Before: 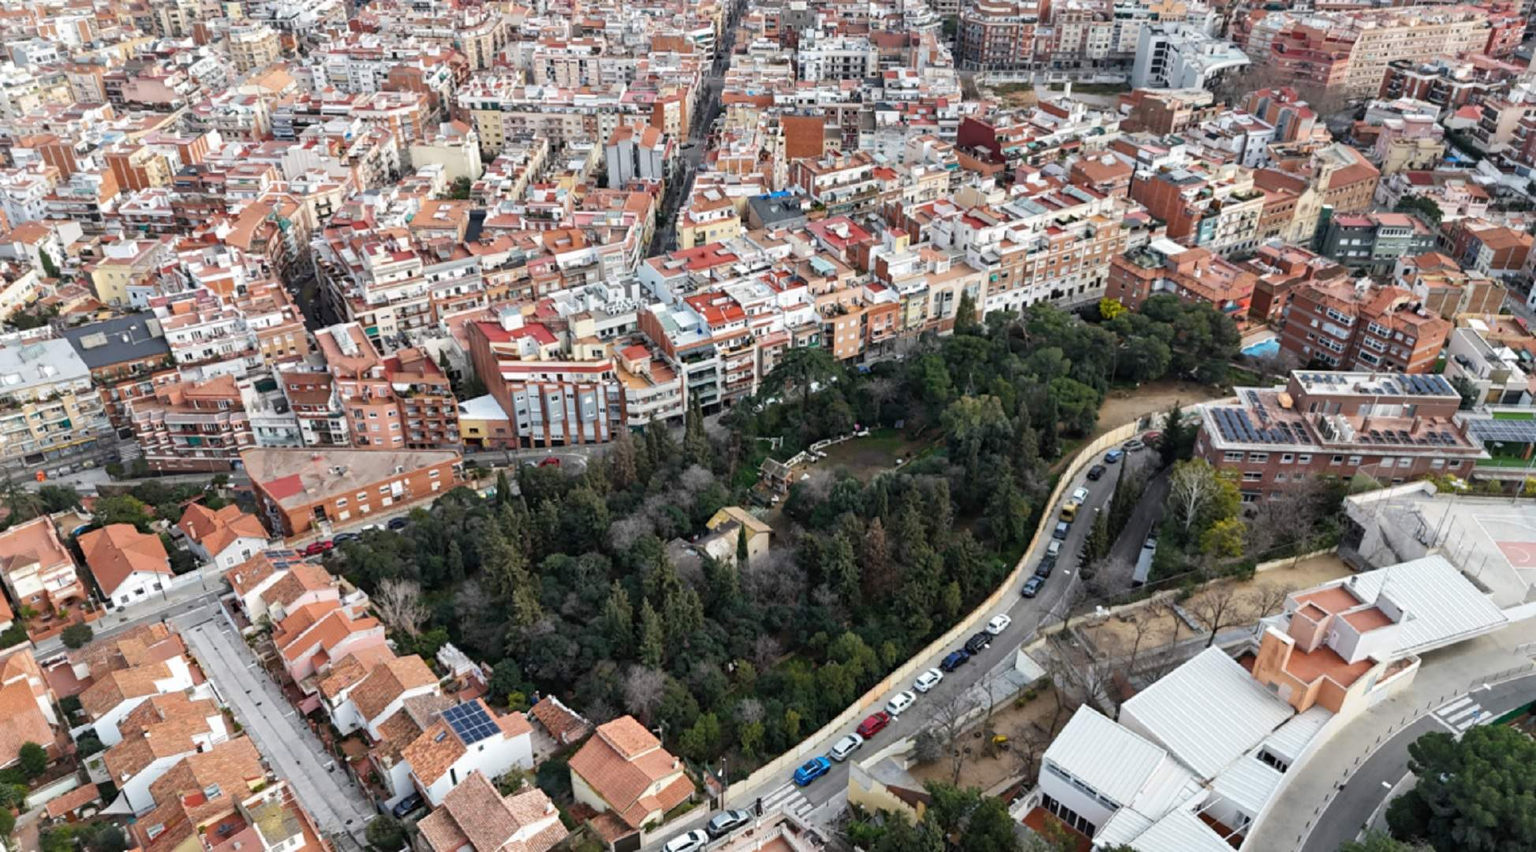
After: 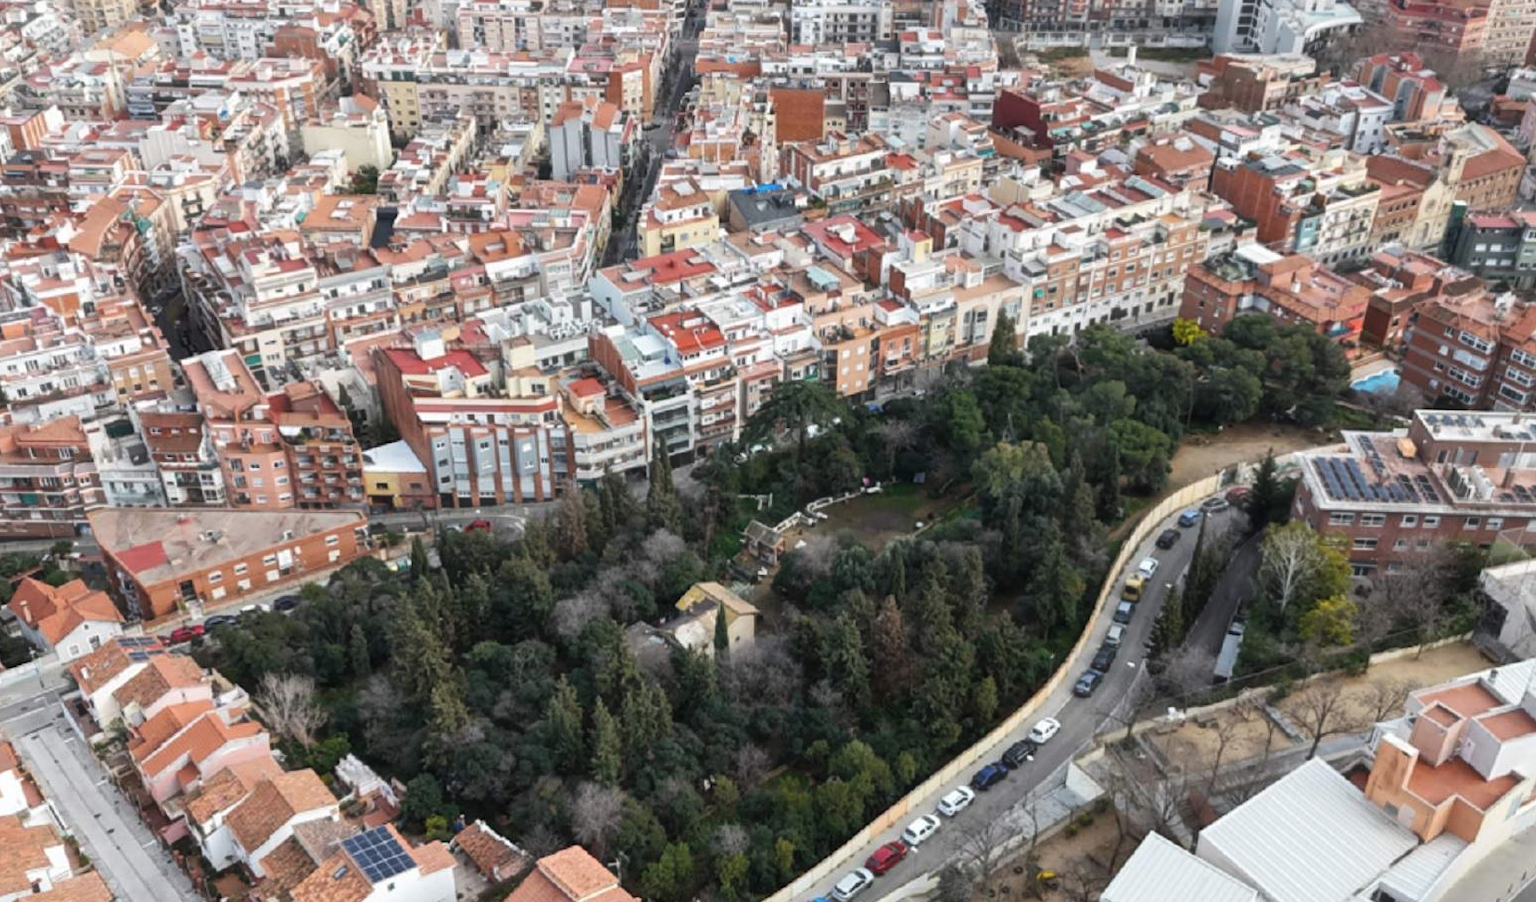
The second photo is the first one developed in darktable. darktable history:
crop: left 11.184%, top 5.408%, right 9.57%, bottom 10.678%
haze removal: strength -0.099, adaptive false
